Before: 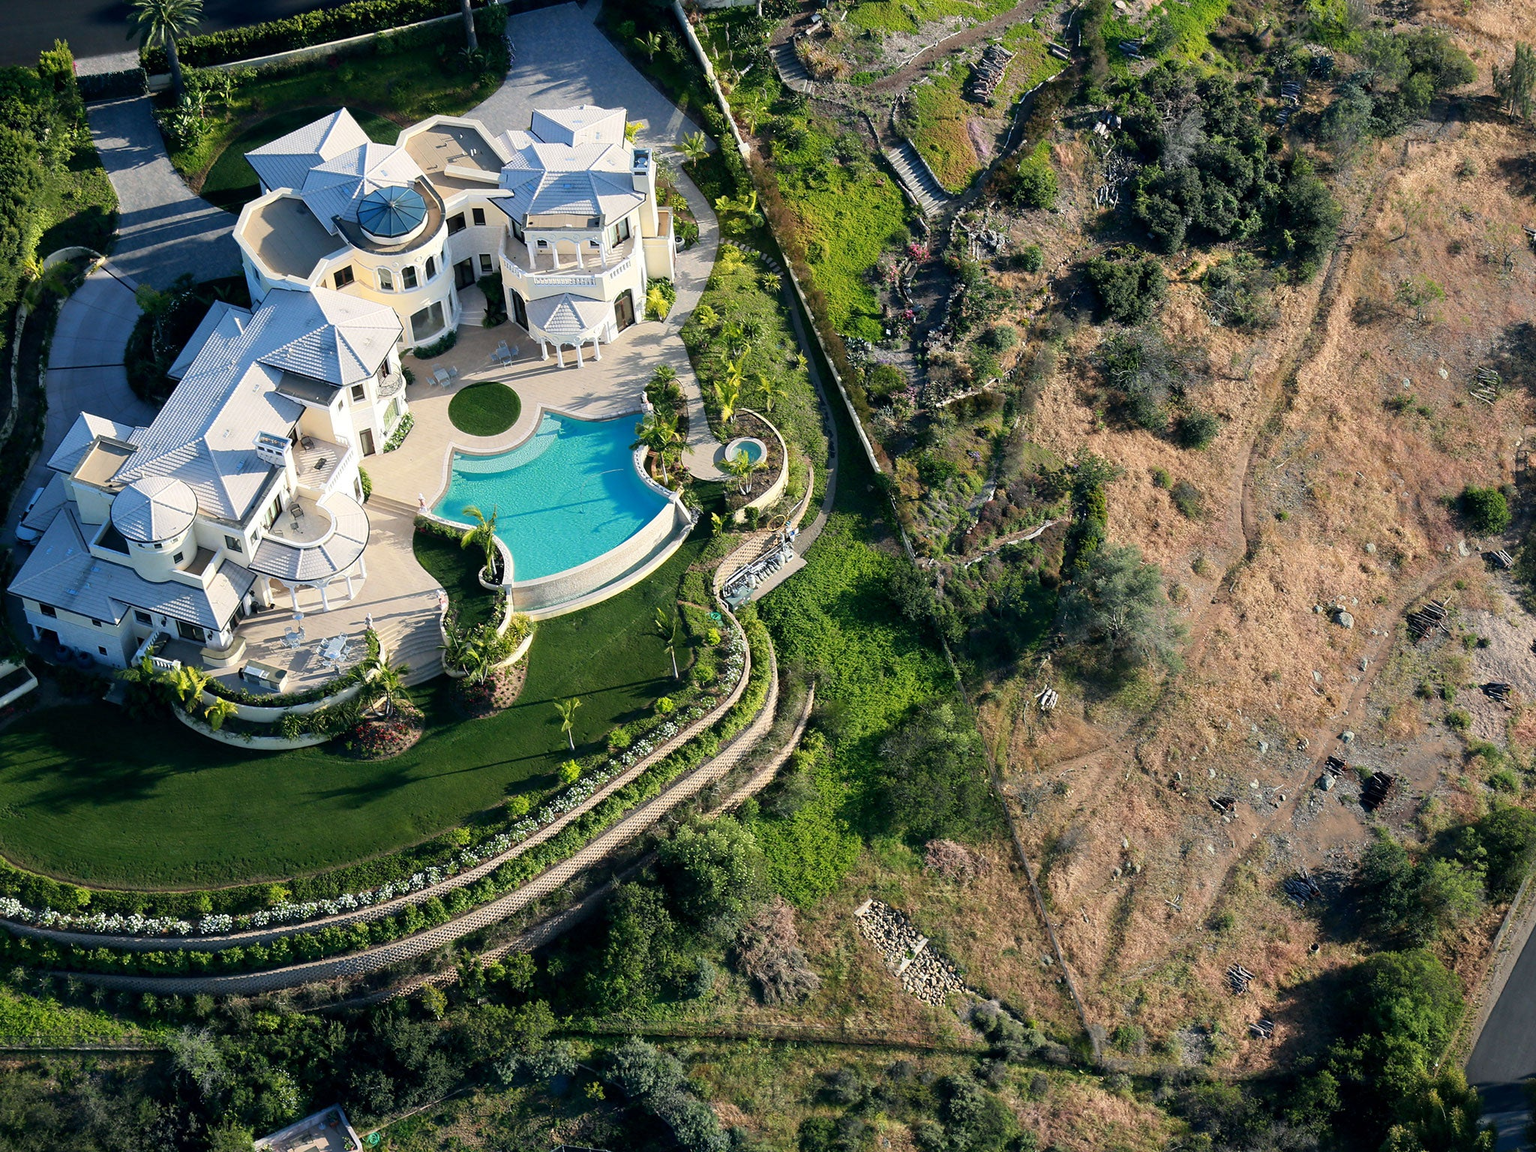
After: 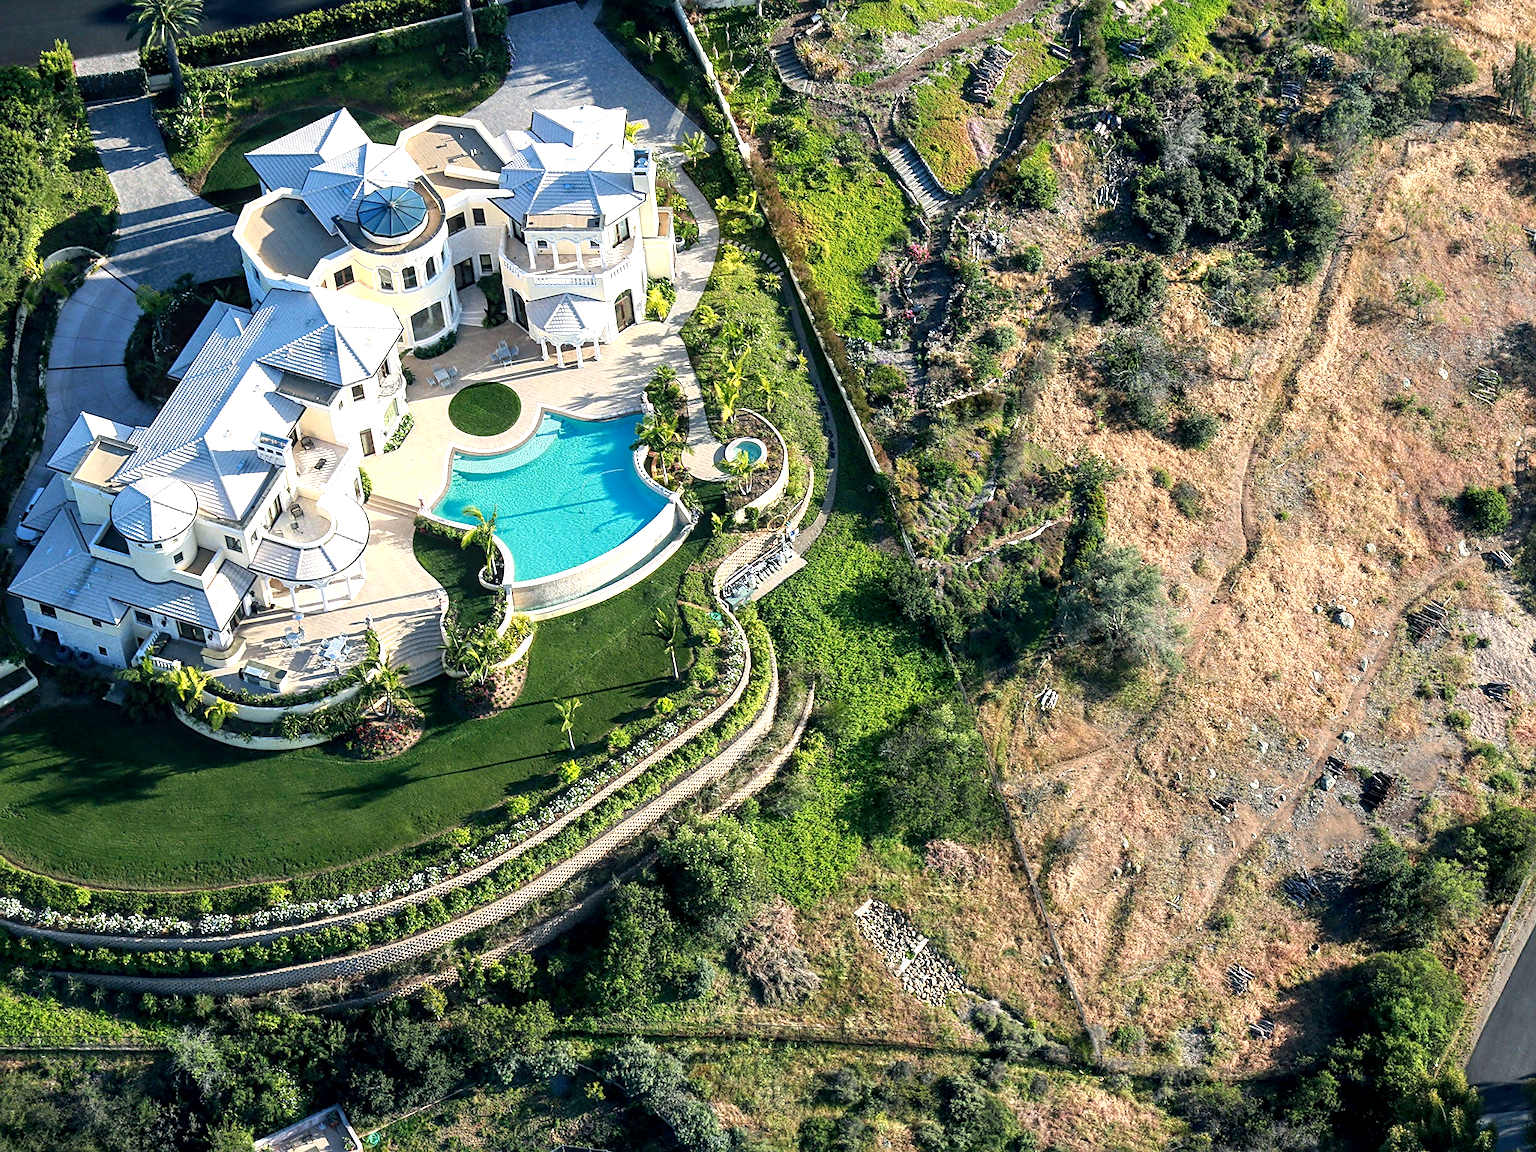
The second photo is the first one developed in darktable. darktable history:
local contrast: detail 130%
sharpen: radius 2.482, amount 0.323
exposure: exposure 0.632 EV, compensate highlight preservation false
